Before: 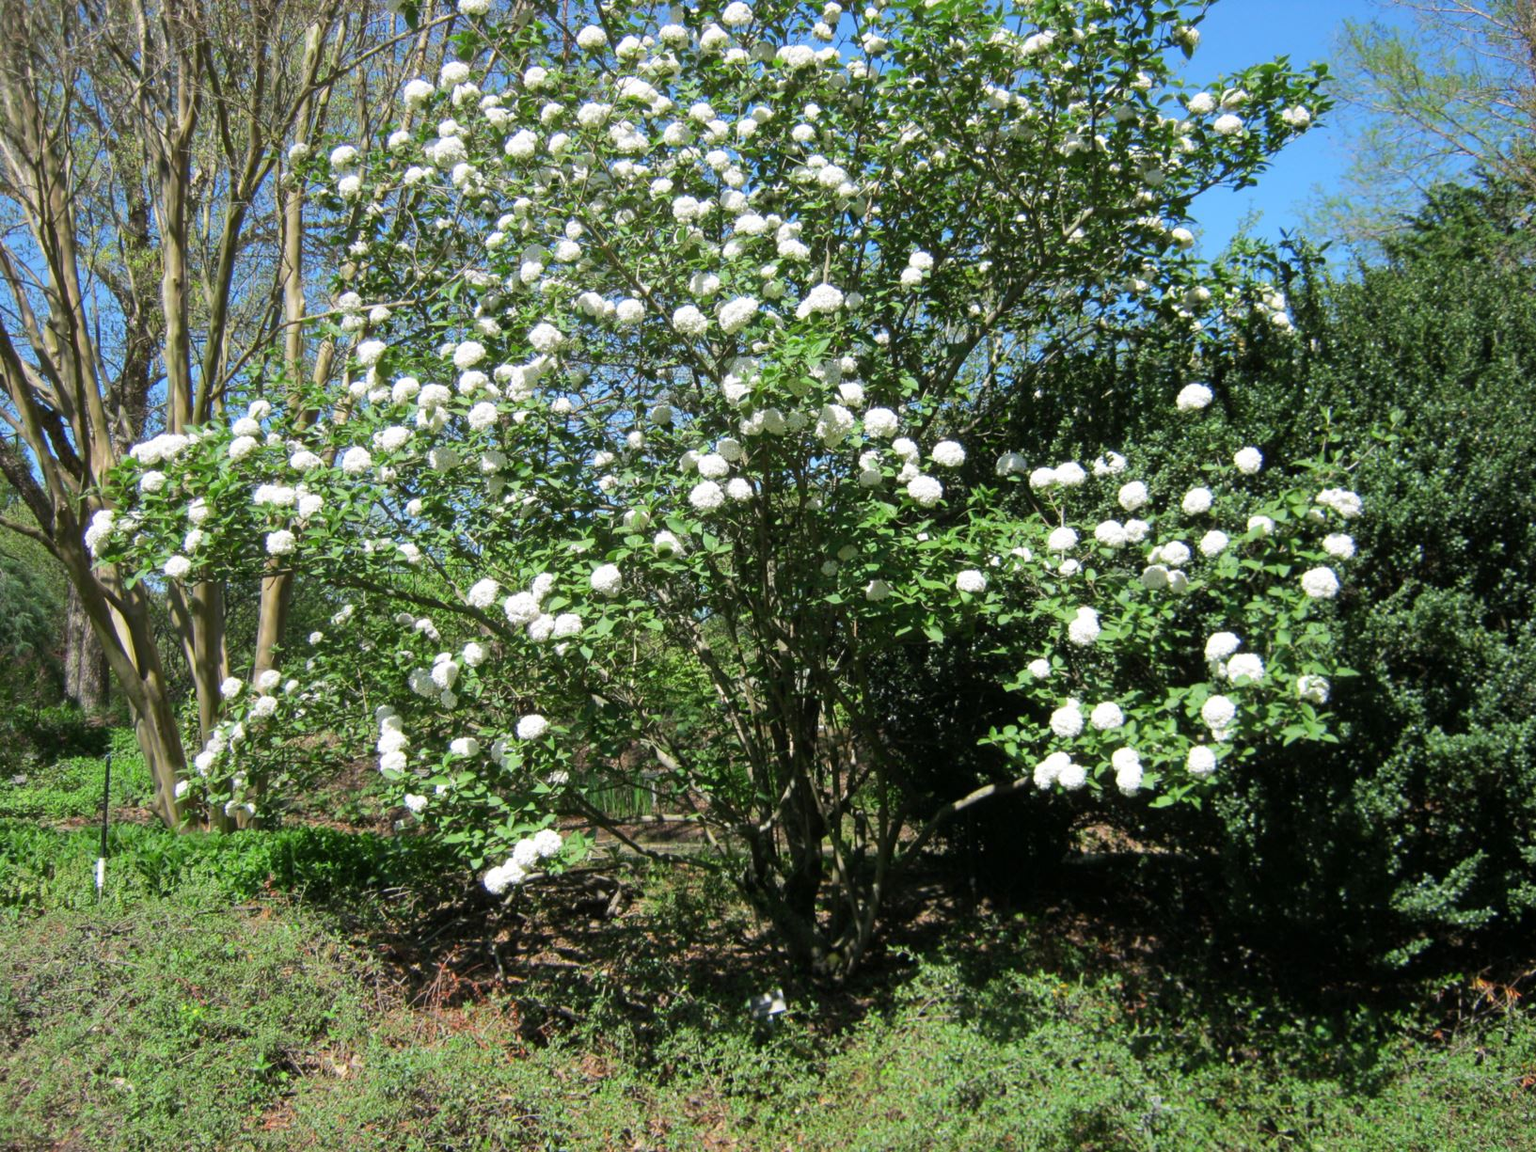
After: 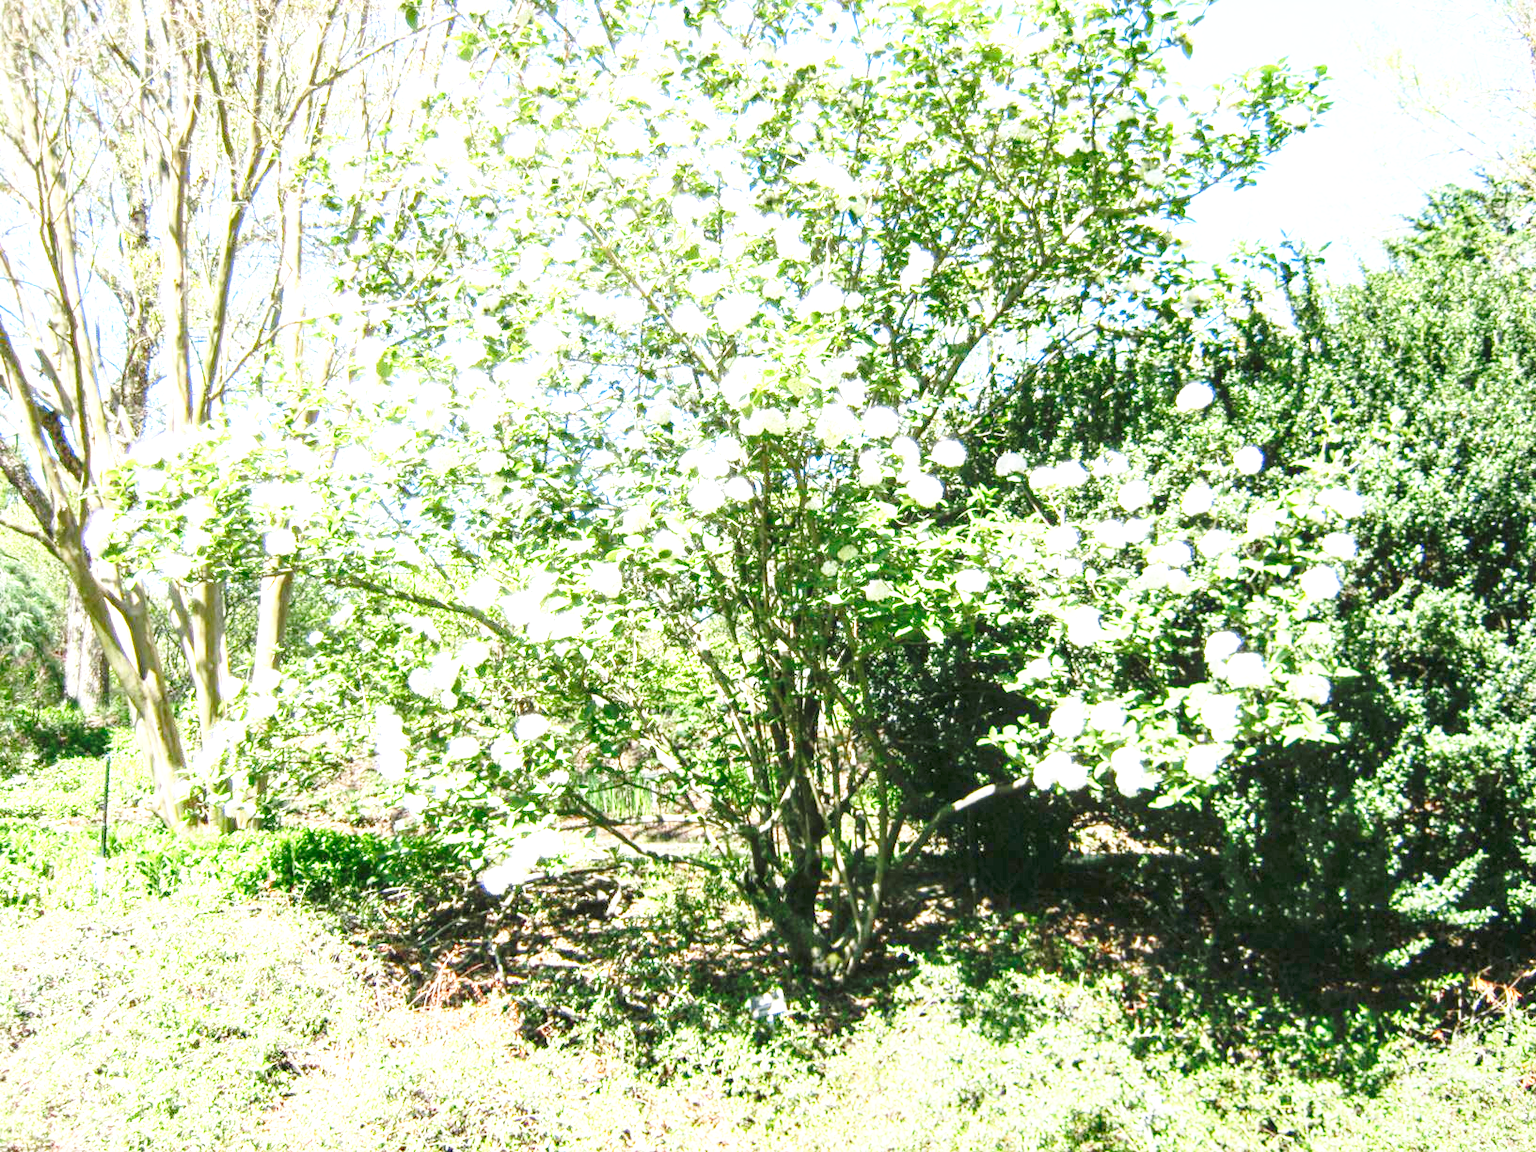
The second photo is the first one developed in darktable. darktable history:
tone equalizer: -8 EV 0.217 EV, -7 EV 0.389 EV, -6 EV 0.406 EV, -5 EV 0.262 EV, -3 EV -0.262 EV, -2 EV -0.43 EV, -1 EV -0.404 EV, +0 EV -0.267 EV
local contrast: on, module defaults
base curve: curves: ch0 [(0, 0) (0.032, 0.037) (0.105, 0.228) (0.435, 0.76) (0.856, 0.983) (1, 1)], preserve colors none
exposure: black level correction 0, exposure 2.355 EV, compensate highlight preservation false
